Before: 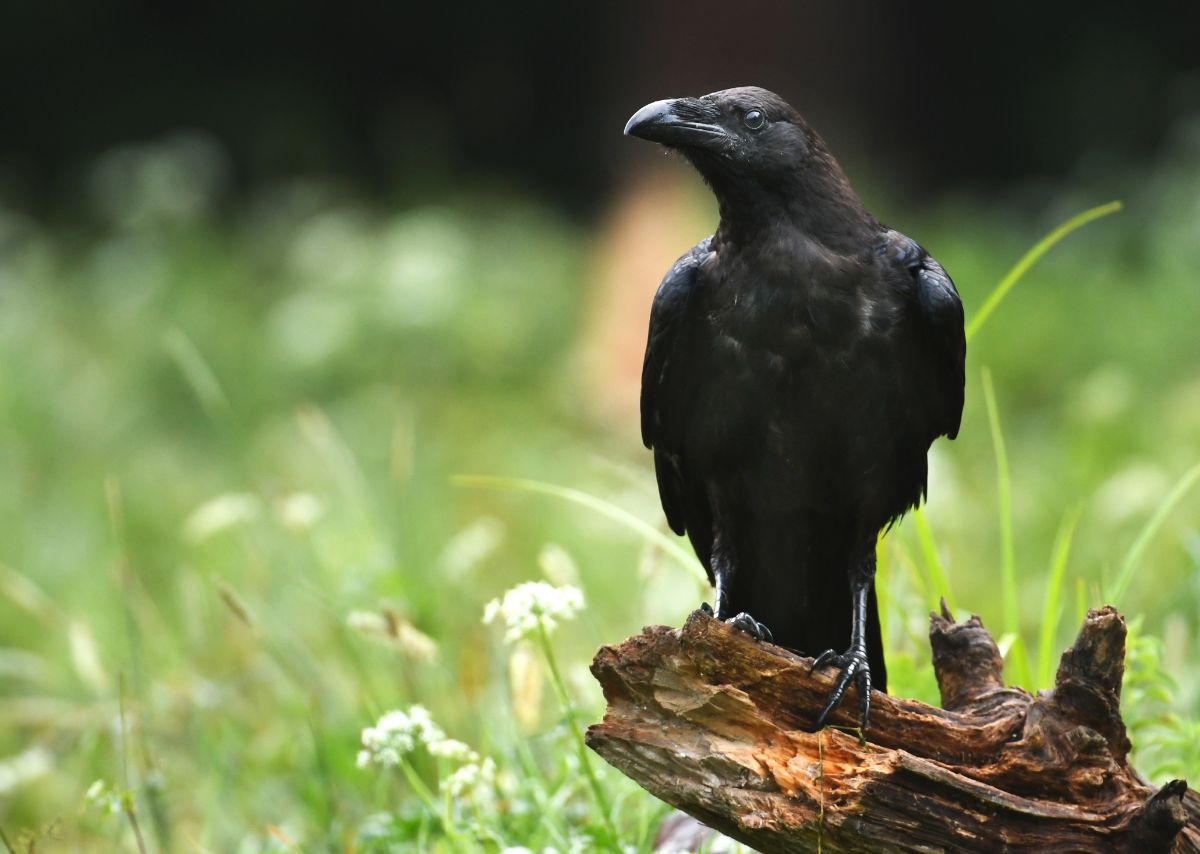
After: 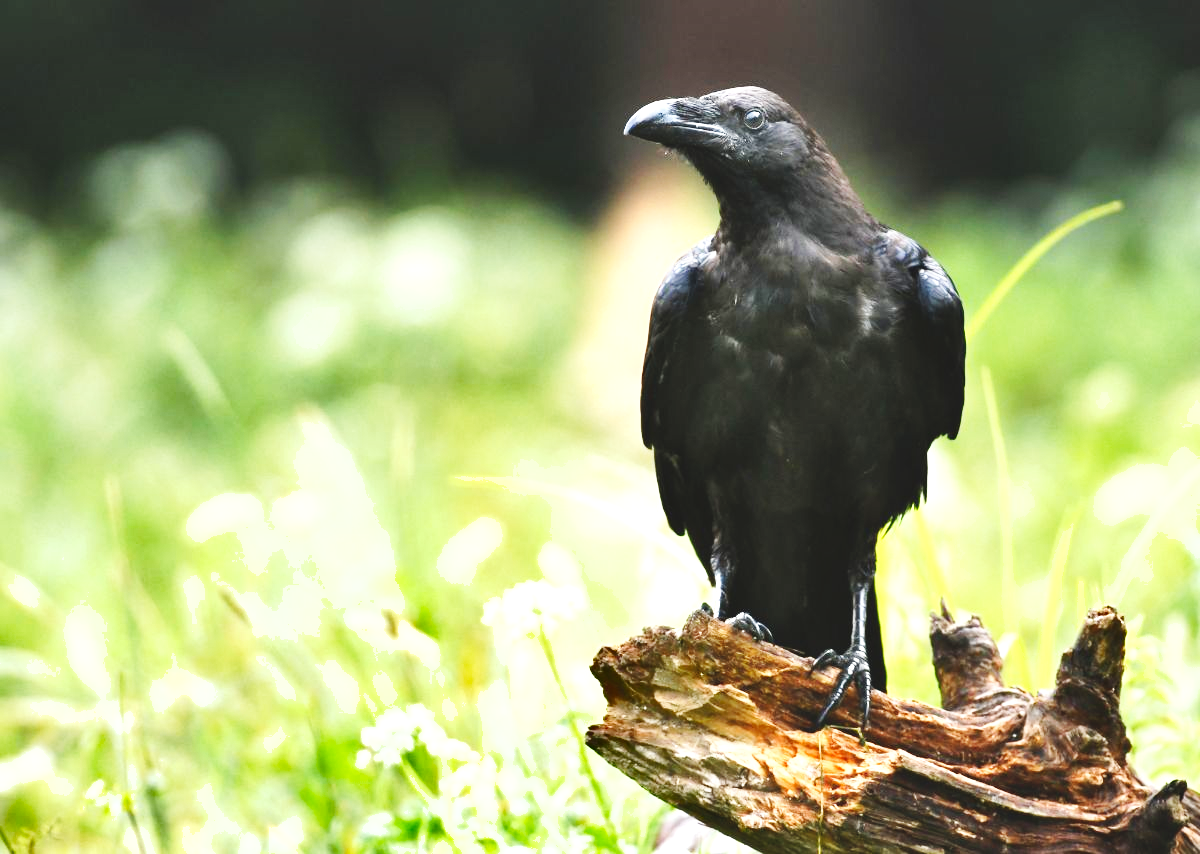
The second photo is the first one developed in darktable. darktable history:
shadows and highlights: soften with gaussian
exposure: black level correction -0.005, exposure 1 EV, compensate exposure bias true, compensate highlight preservation false
base curve: curves: ch0 [(0, 0) (0.032, 0.025) (0.121, 0.166) (0.206, 0.329) (0.605, 0.79) (1, 1)], preserve colors none
